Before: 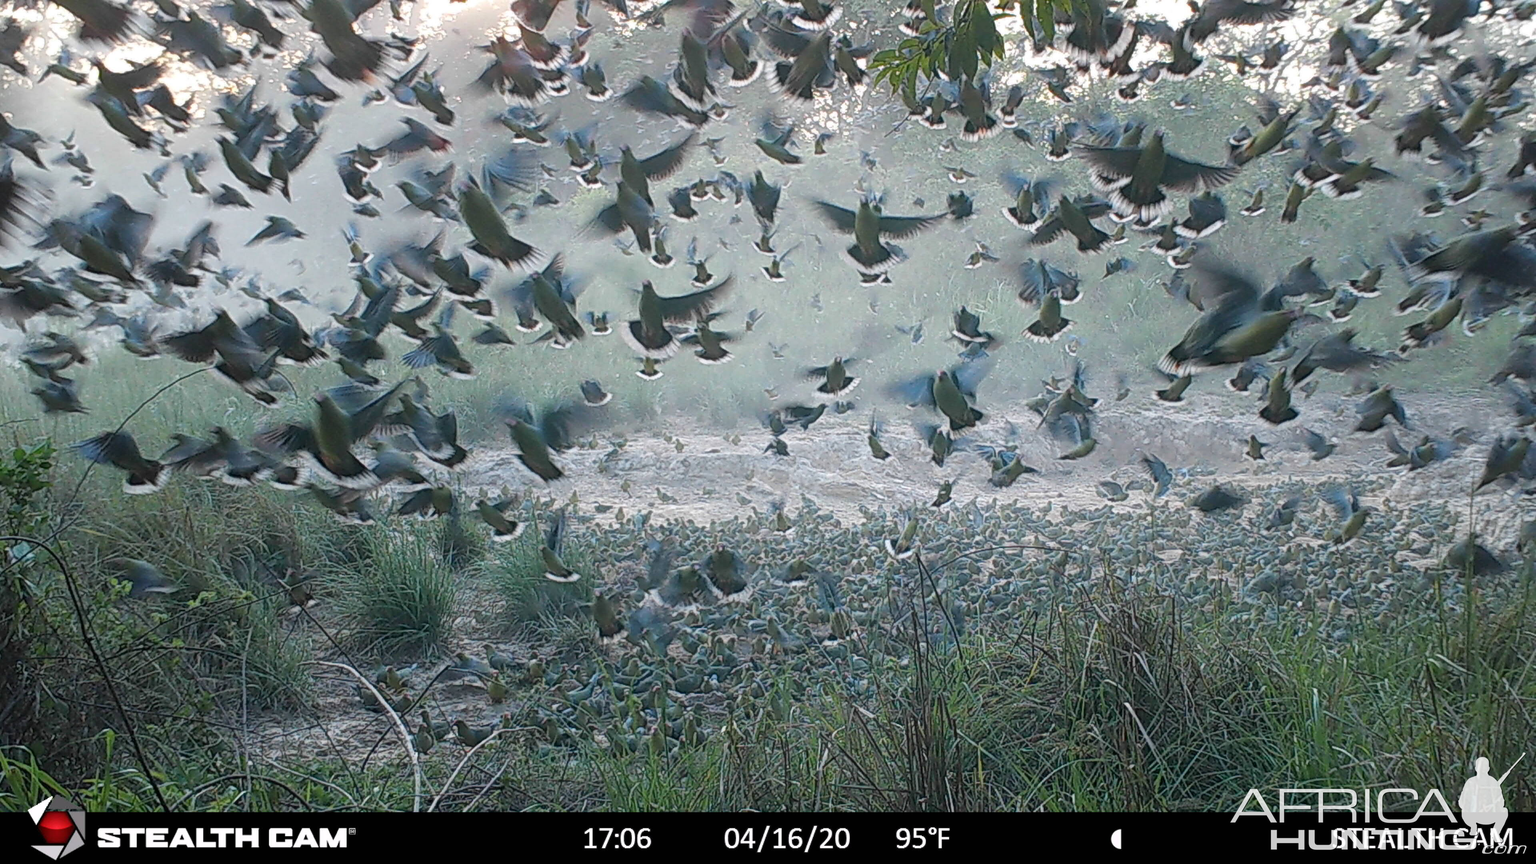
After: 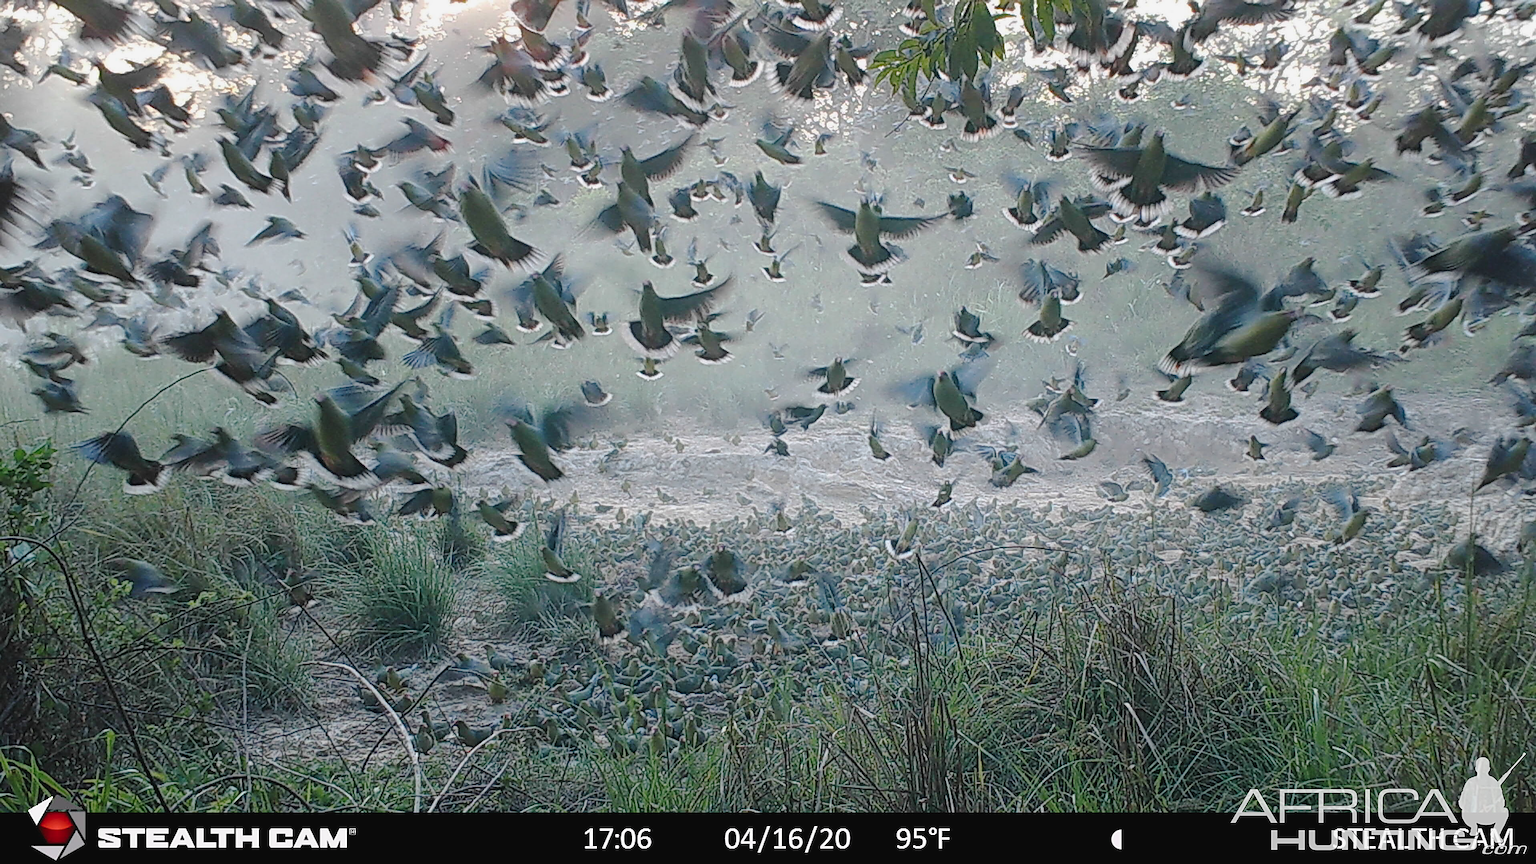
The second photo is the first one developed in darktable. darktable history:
tone curve: curves: ch0 [(0, 0.026) (0.175, 0.178) (0.463, 0.502) (0.796, 0.764) (1, 0.961)]; ch1 [(0, 0) (0.437, 0.398) (0.469, 0.472) (0.505, 0.504) (0.553, 0.552) (1, 1)]; ch2 [(0, 0) (0.505, 0.495) (0.579, 0.579) (1, 1)], preserve colors none
sharpen: on, module defaults
